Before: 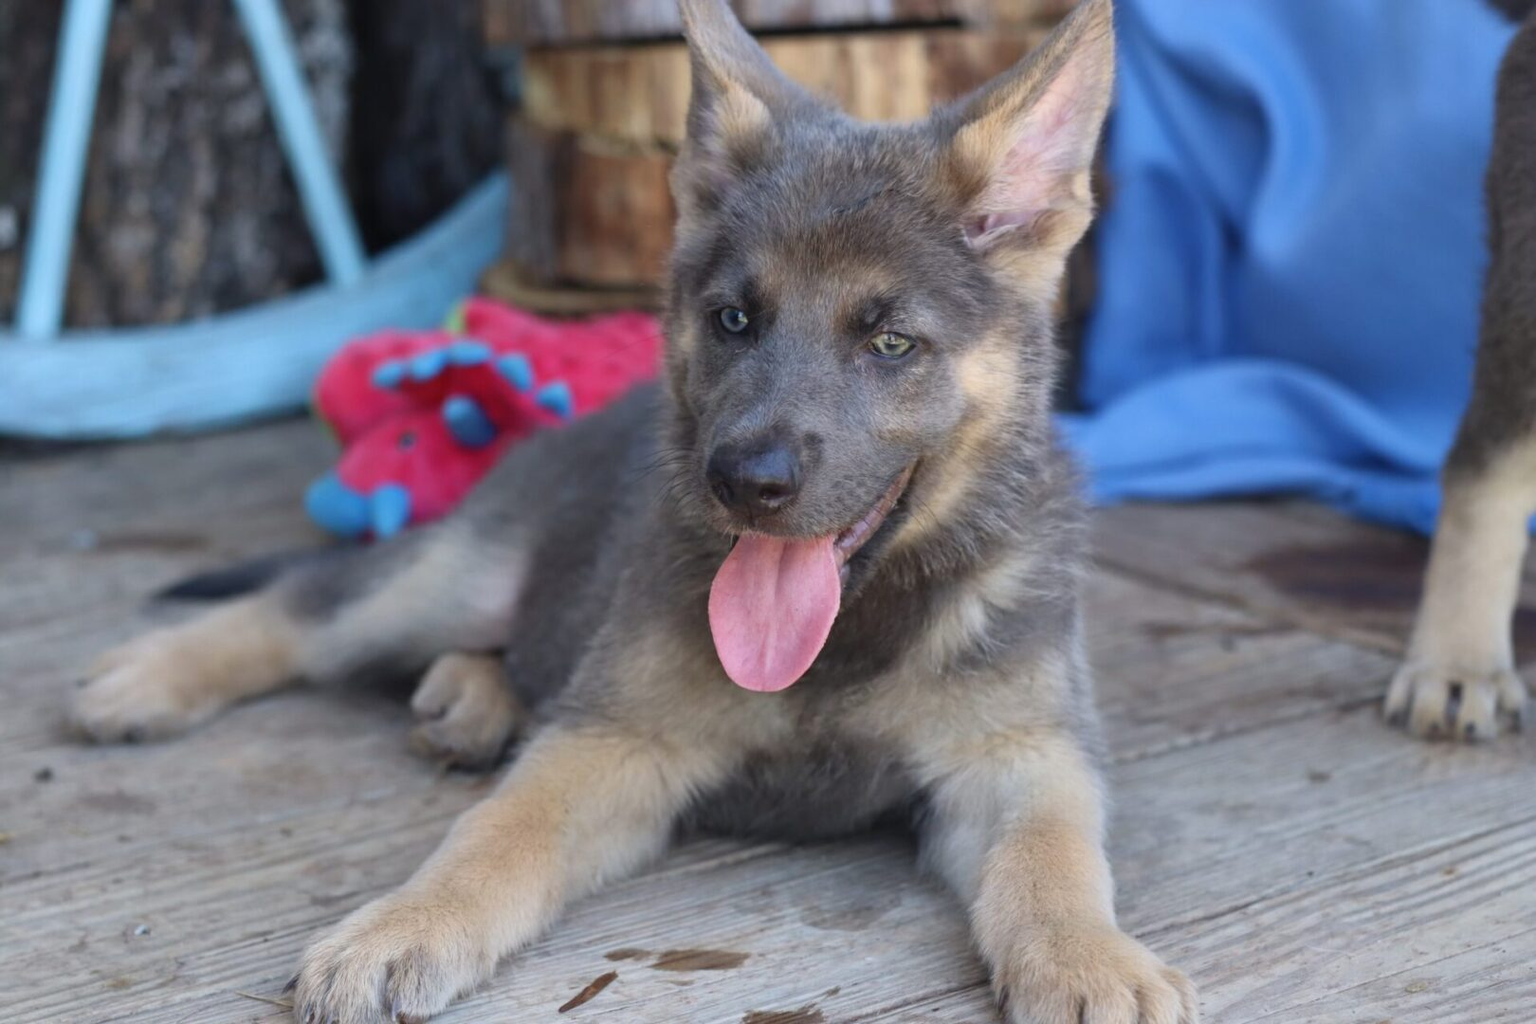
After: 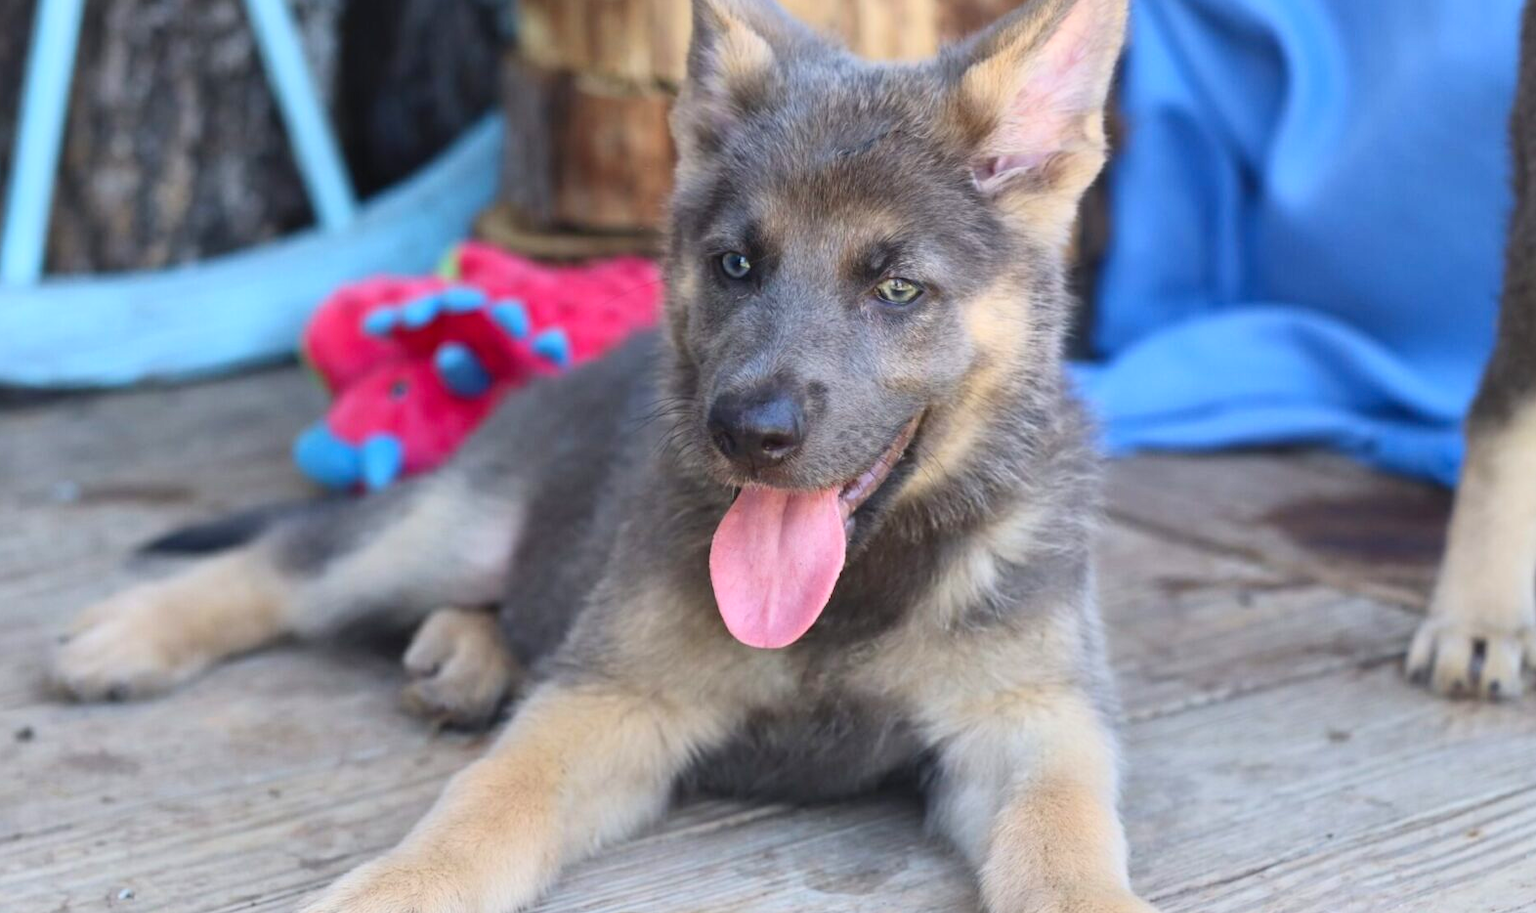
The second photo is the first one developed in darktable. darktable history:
contrast brightness saturation: contrast 0.198, brightness 0.156, saturation 0.22
crop: left 1.346%, top 6.16%, right 1.577%, bottom 7.198%
